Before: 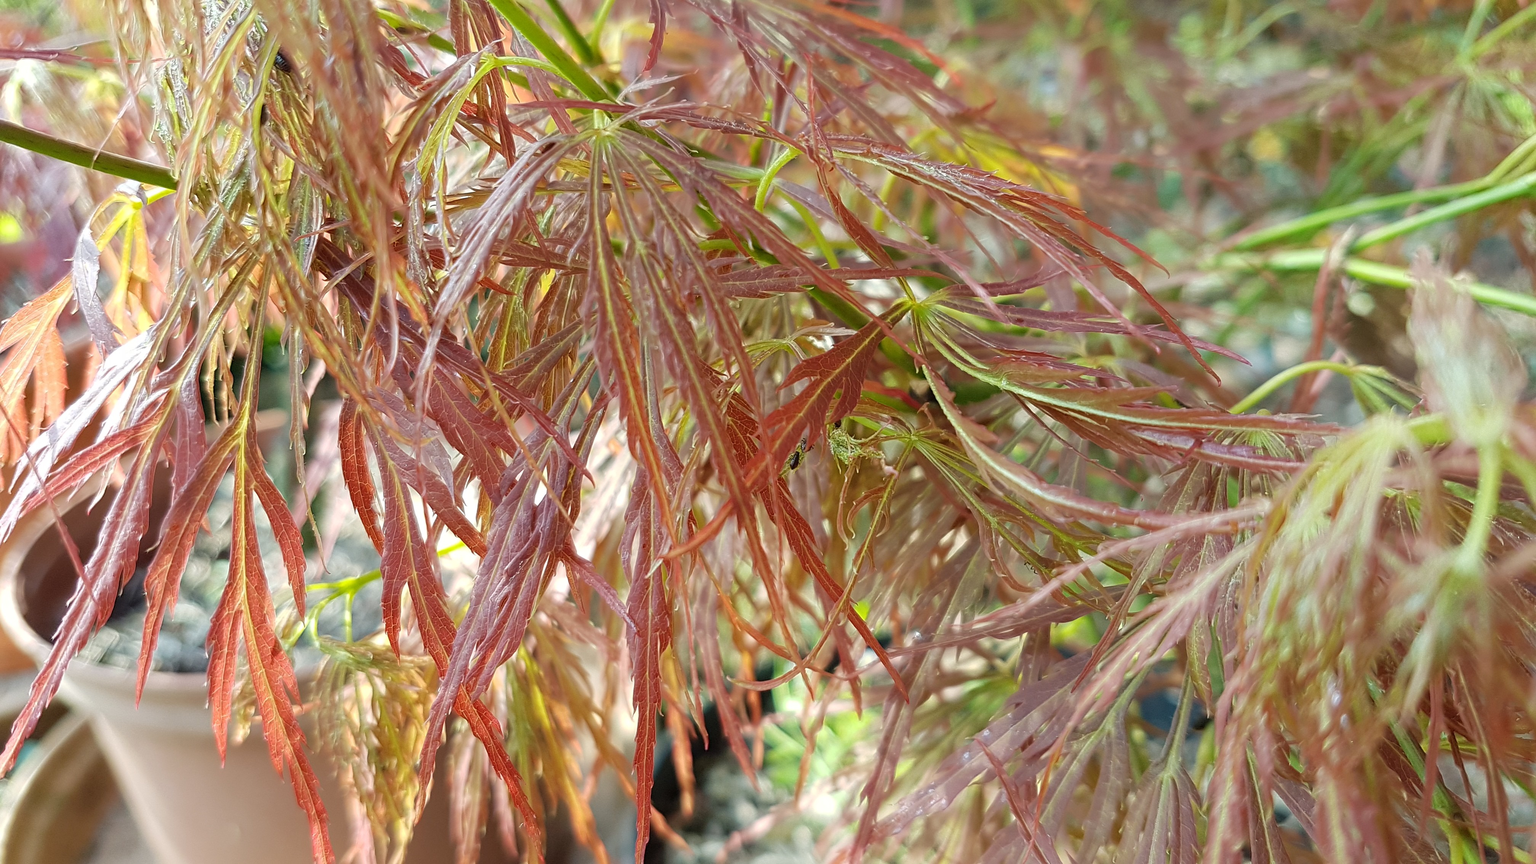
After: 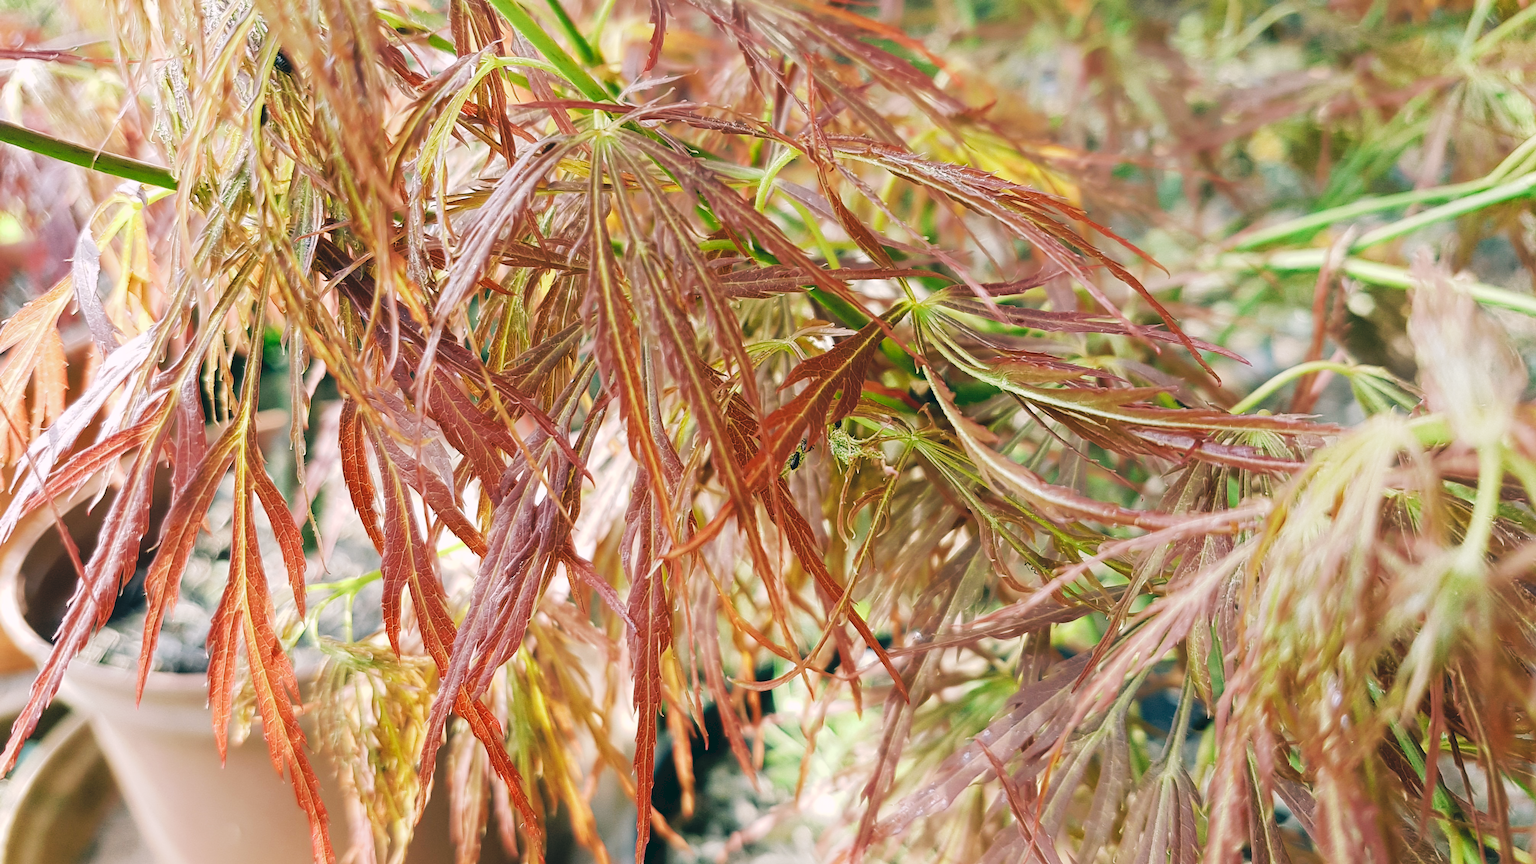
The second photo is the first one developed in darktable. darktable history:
tone curve: curves: ch0 [(0, 0) (0.003, 0.077) (0.011, 0.078) (0.025, 0.078) (0.044, 0.08) (0.069, 0.088) (0.1, 0.102) (0.136, 0.12) (0.177, 0.148) (0.224, 0.191) (0.277, 0.261) (0.335, 0.335) (0.399, 0.419) (0.468, 0.522) (0.543, 0.611) (0.623, 0.702) (0.709, 0.779) (0.801, 0.855) (0.898, 0.918) (1, 1)], preserve colors none
color look up table: target L [96.96, 97.78, 93.54, 92.28, 93.56, 93.56, 81.44, 73.95, 66.45, 54.51, 51.32, 49.05, 46.73, 20.34, 200.99, 74.67, 81.39, 69.11, 61.14, 61.88, 52.54, 53.45, 47.86, 47.38, 43.27, 43.13, 30.38, 22.21, 17.18, 88.54, 72.61, 72, 69.41, 57.54, 65.25, 55.59, 48.64, 49.49, 35.69, 31.47, 16.08, 6.146, 3.368, 80.31, 67.47, 64.24, 55.2, 41.35, 25.74], target a [-0.242, -13, -27.28, -23.76, -21.84, -6.561, -15.43, -21.05, -46.89, -37.89, -7.83, -9.465, -25.7, -28.82, 0, 21.79, 0.779, 38.92, 42.21, 16.36, 64.53, 22.19, 65.93, 62.6, 21.8, 46.92, 0.703, 19.5, 20.72, 17.4, 41.96, 6.134, 33.53, 11.96, 62.08, 67.7, 19.79, 39.48, 50.25, 38.42, 21.45, -18.3, -6.344, -17.74, 0.697, -4.877, -19.99, 4.297, -4.367], target b [16.42, 42.31, 35.39, 16.72, 0.852, 3.69, 31.56, 4.5, 42.27, 27.2, 26.86, 6.812, 2.096, 14.18, -0.001, 44.77, 76.32, 20.95, 59.41, 44.22, 45.89, 12.27, 25.7, 56.25, 41.5, 42.71, 2.004, 25.75, 4.643, -11.99, -12.92, 0.973, -36.98, -10.16, -37.83, -16.91, -68.2, -27.28, -57.03, -17.53, -41.34, -8.193, -28.44, -17.88, -22.44, -45.68, -17.01, -51.87, -21.26], num patches 49
